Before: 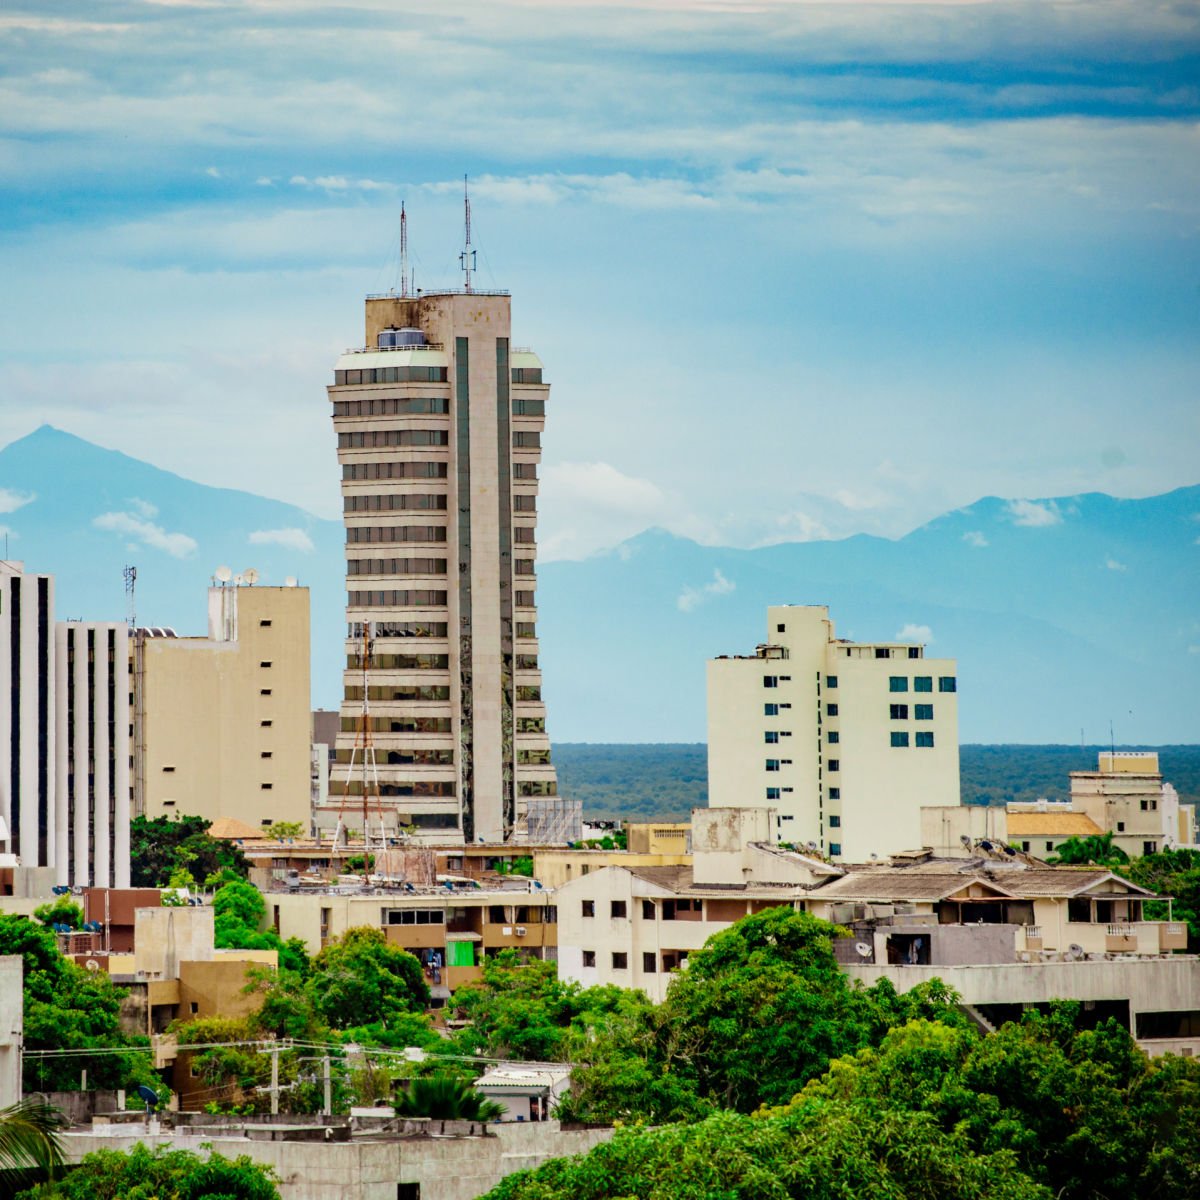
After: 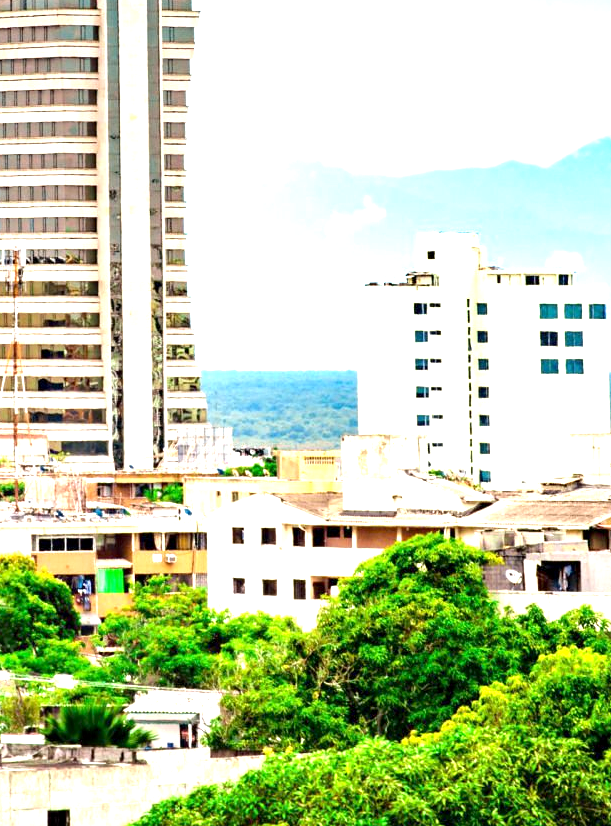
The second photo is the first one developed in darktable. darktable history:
exposure: black level correction 0.001, exposure 1.719 EV, compensate exposure bias true, compensate highlight preservation false
crop and rotate: left 29.237%, top 31.152%, right 19.807%
